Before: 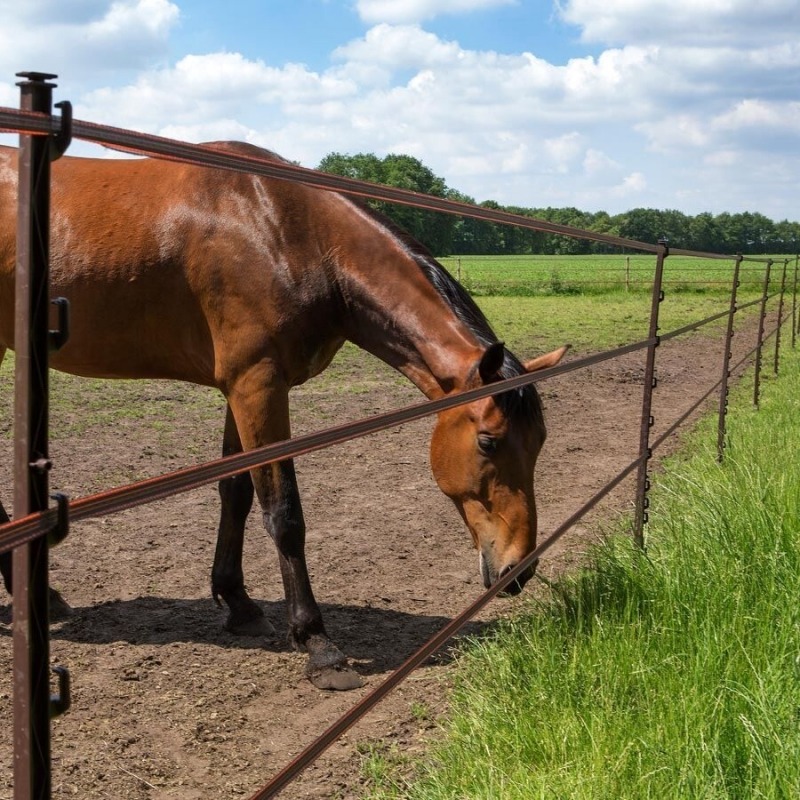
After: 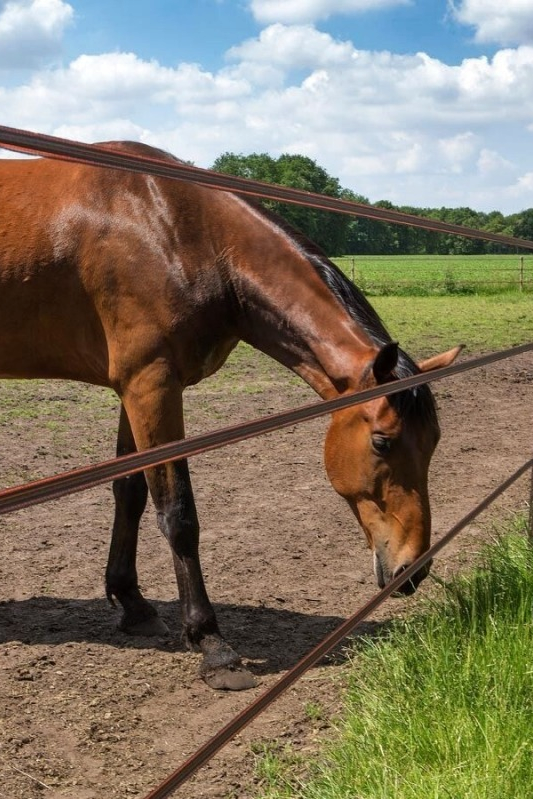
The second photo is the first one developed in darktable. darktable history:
crop and rotate: left 13.409%, right 19.924%
shadows and highlights: soften with gaussian
